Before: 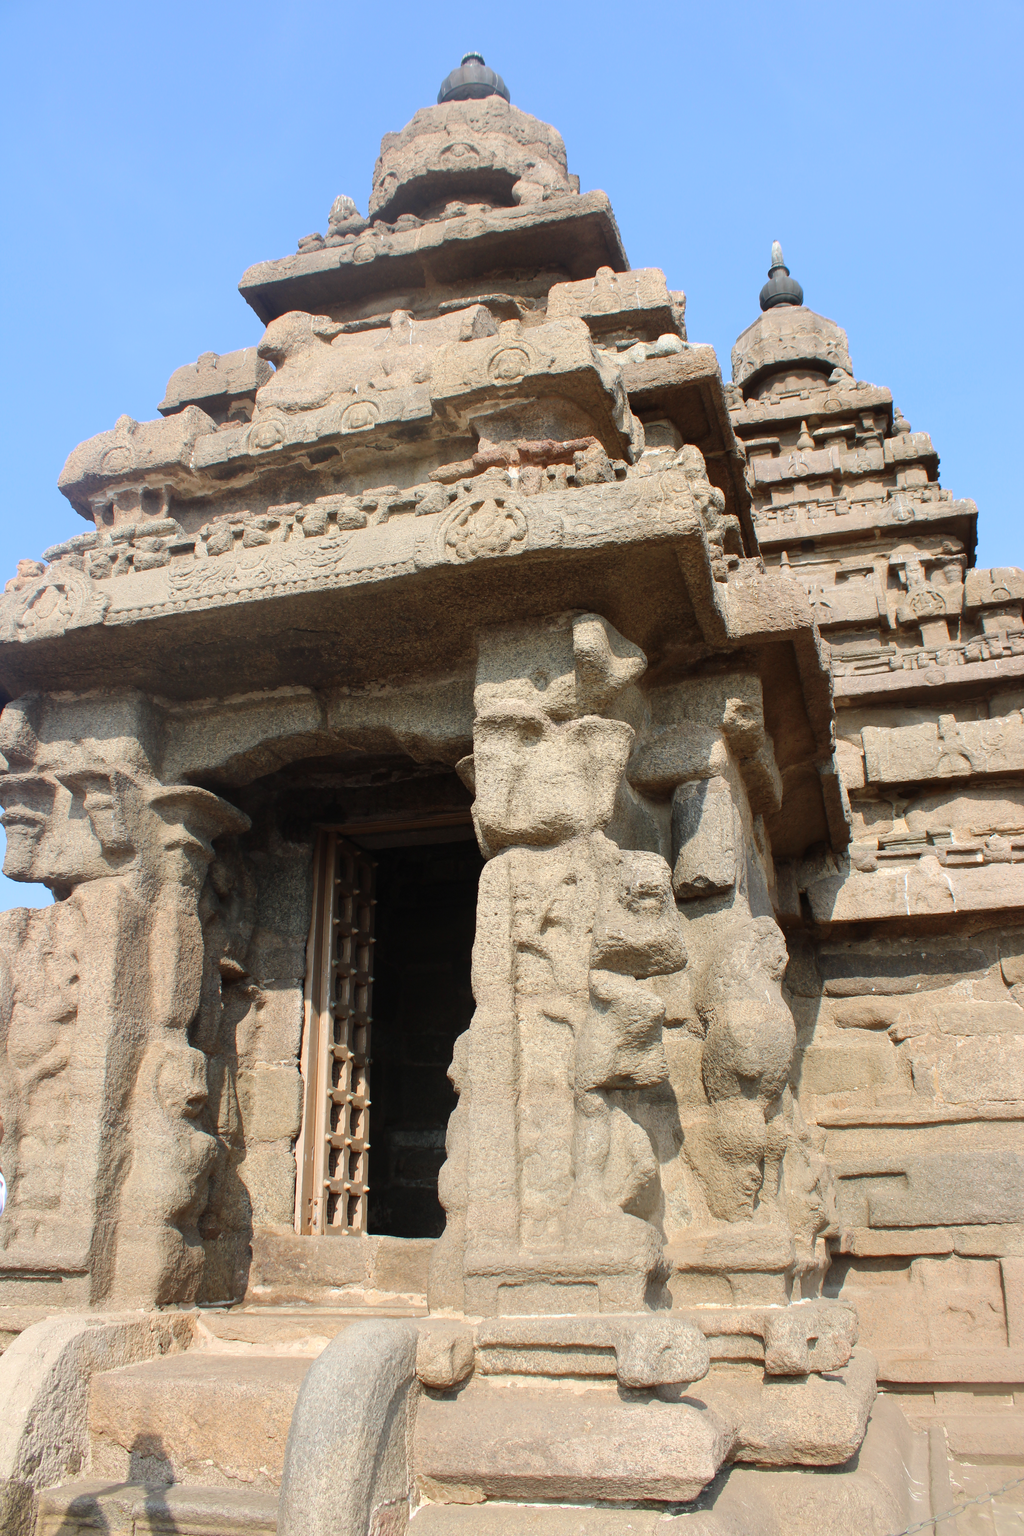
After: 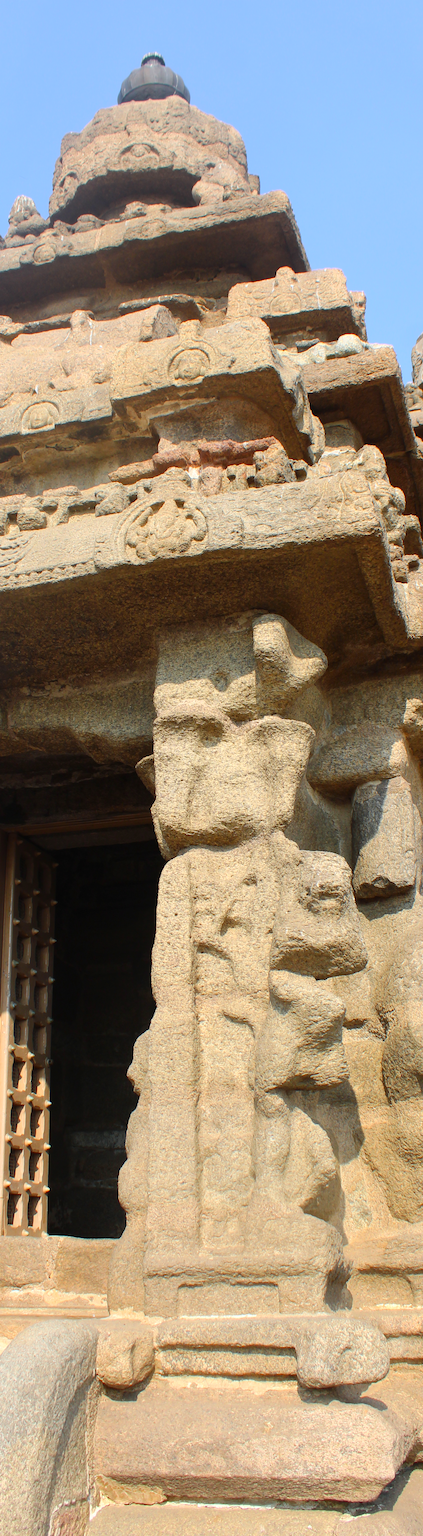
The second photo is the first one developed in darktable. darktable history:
crop: left 31.284%, right 27.335%
color zones: curves: ch0 [(0.224, 0.526) (0.75, 0.5)]; ch1 [(0.055, 0.526) (0.224, 0.761) (0.377, 0.526) (0.75, 0.5)]
